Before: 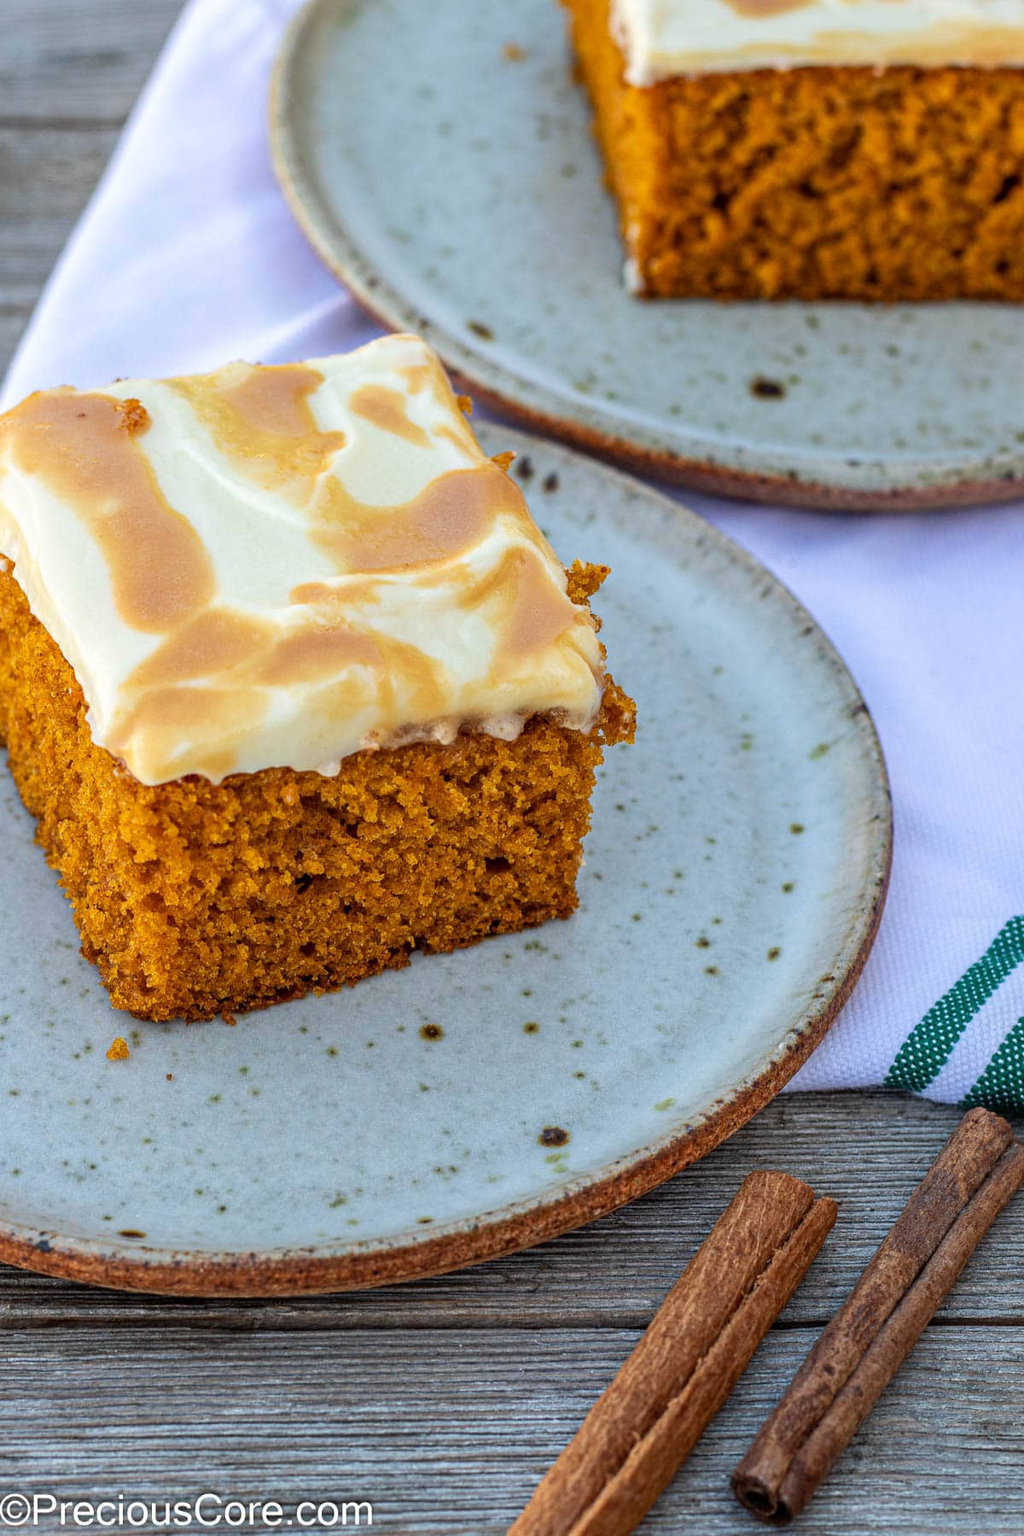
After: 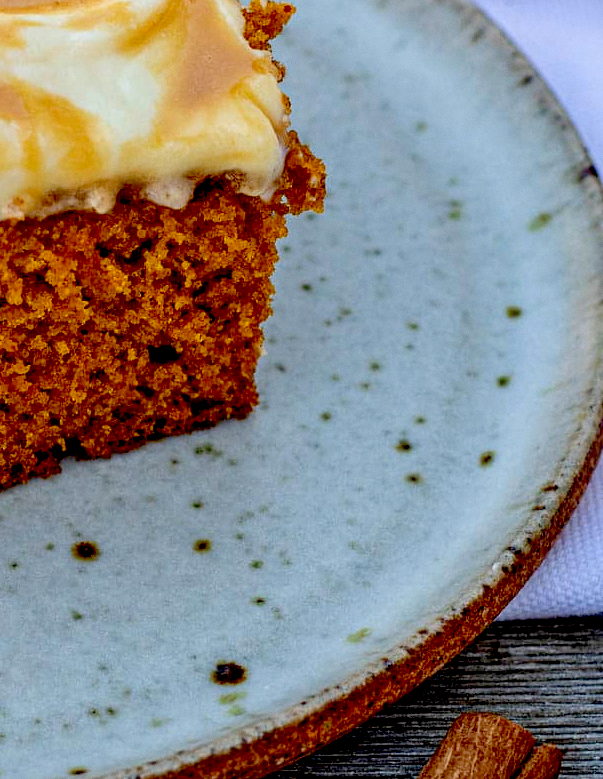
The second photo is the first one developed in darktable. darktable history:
bloom: size 9%, threshold 100%, strength 7%
grain: coarseness 0.09 ISO, strength 10%
exposure: black level correction 0.056, exposure -0.039 EV, compensate highlight preservation false
crop: left 35.03%, top 36.625%, right 14.663%, bottom 20.057%
